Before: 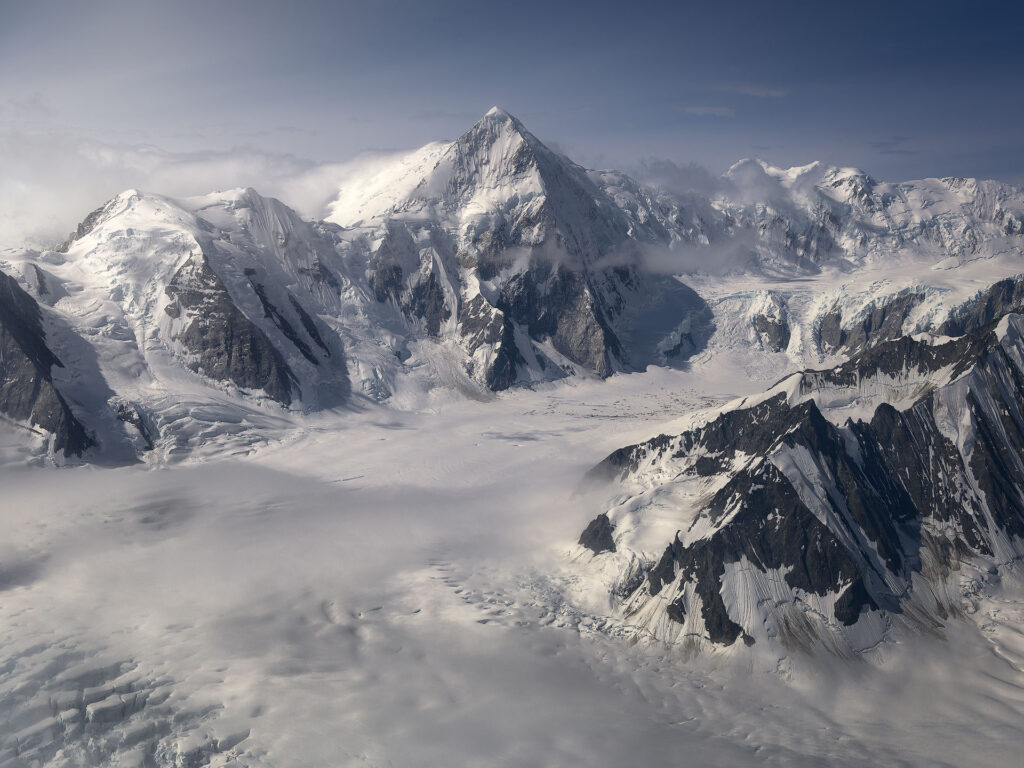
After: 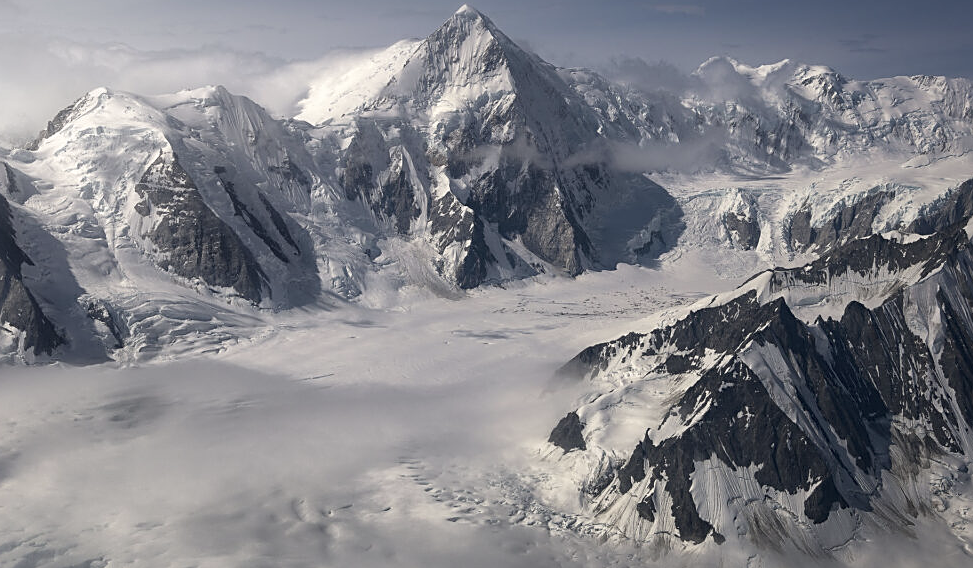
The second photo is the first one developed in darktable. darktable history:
contrast brightness saturation: saturation -0.17
sharpen: on, module defaults
crop and rotate: left 2.991%, top 13.302%, right 1.981%, bottom 12.636%
